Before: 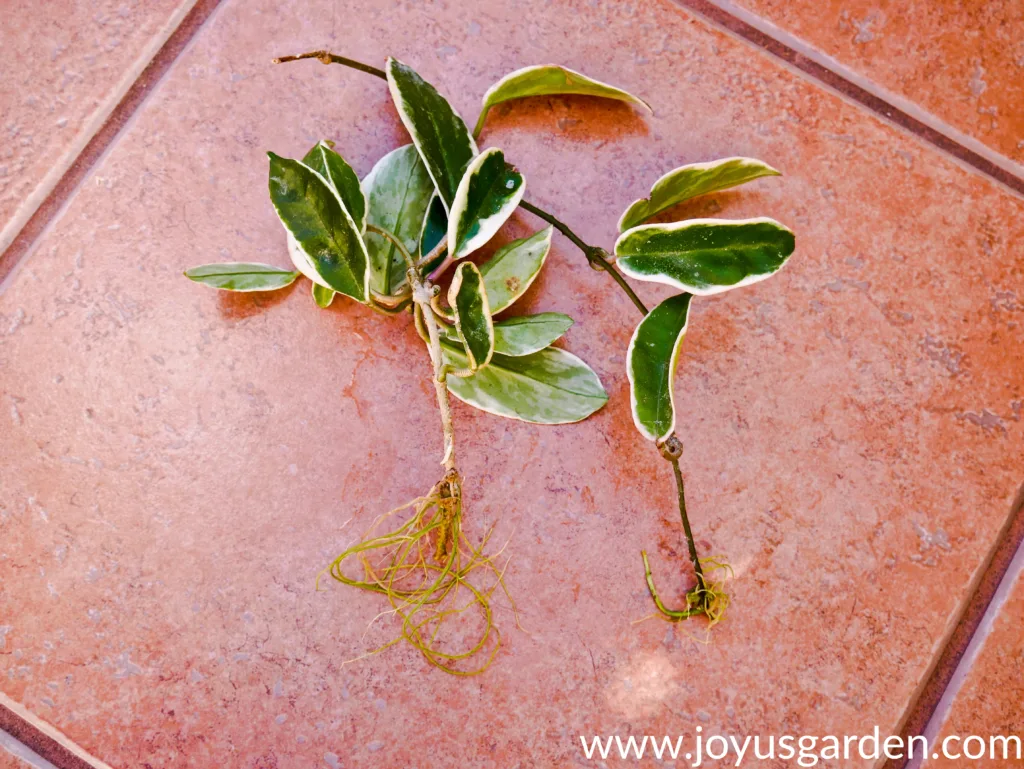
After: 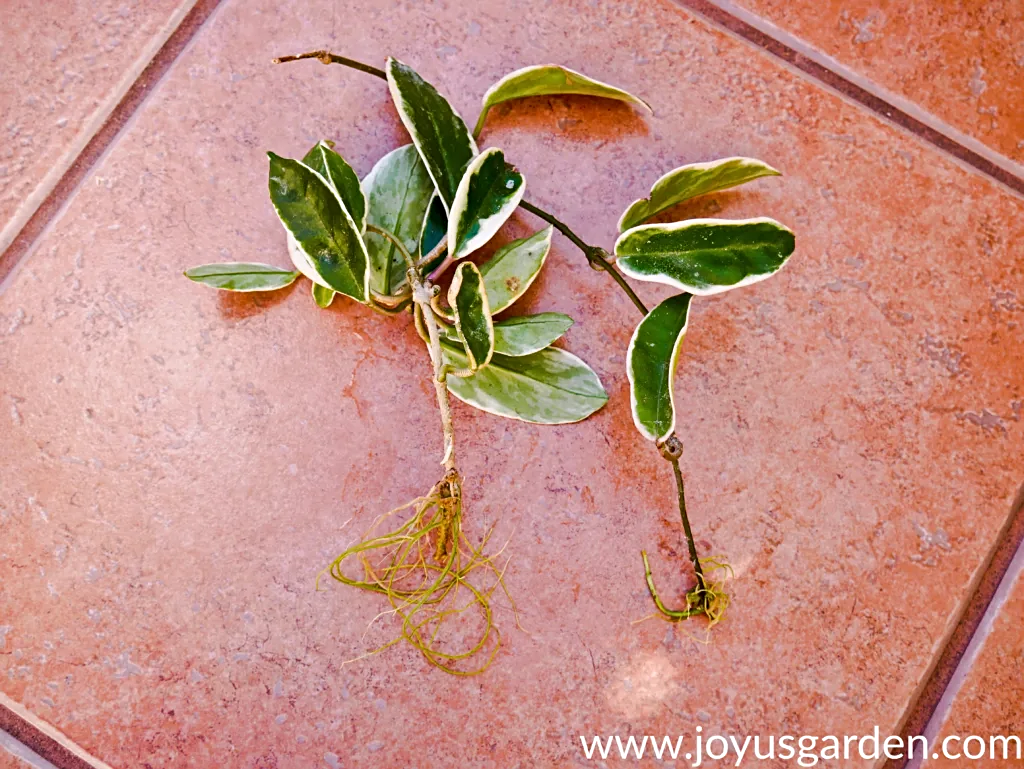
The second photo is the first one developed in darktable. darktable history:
sharpen: radius 2.476, amount 0.324
